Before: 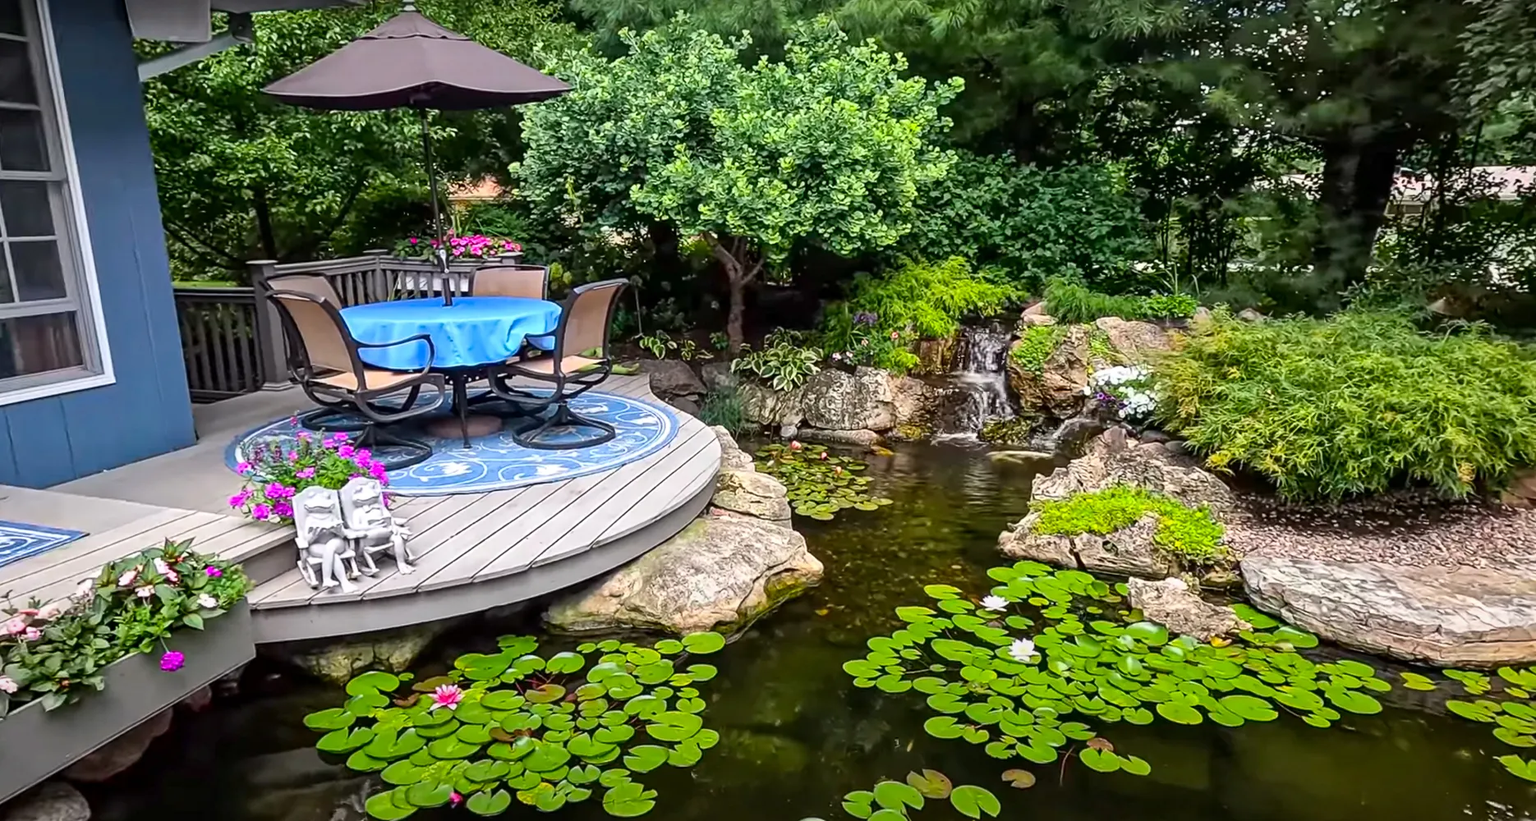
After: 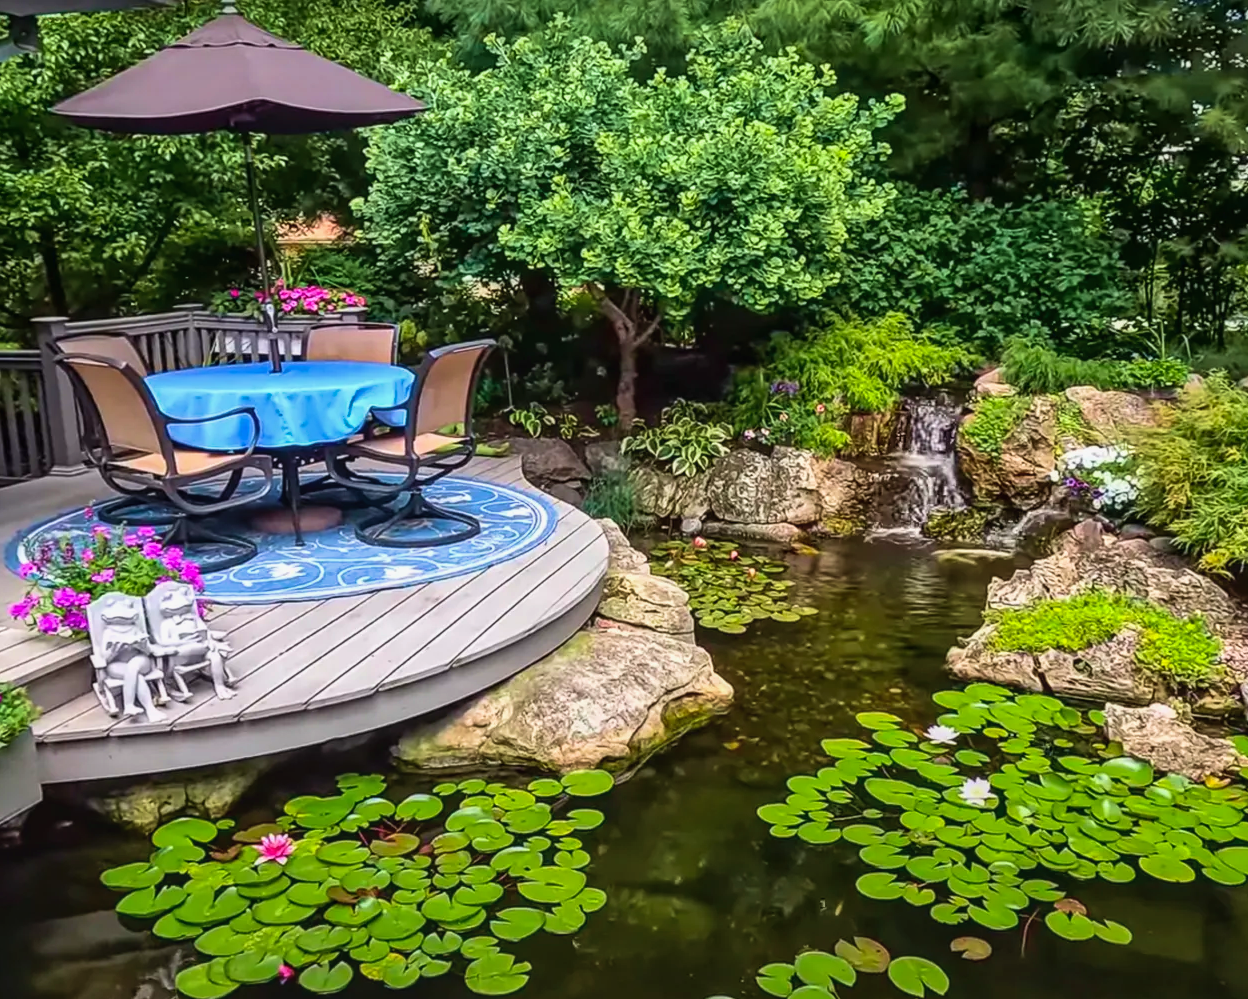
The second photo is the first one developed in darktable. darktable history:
crop and rotate: left 14.435%, right 18.819%
local contrast: detail 109%
velvia: strength 44.62%
